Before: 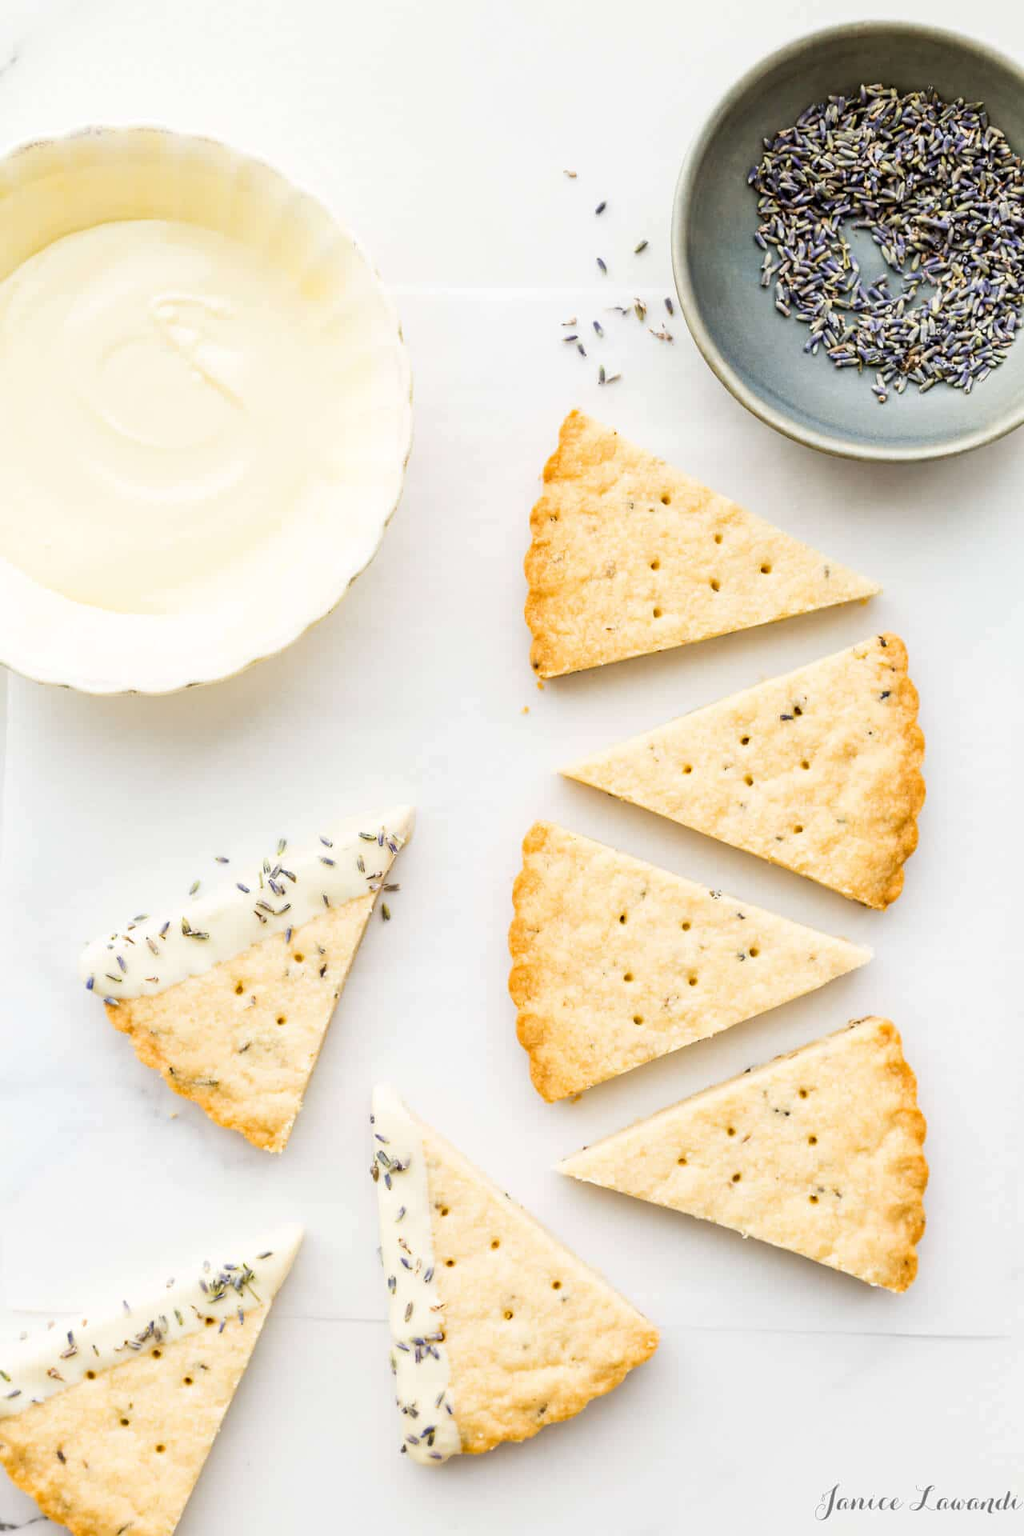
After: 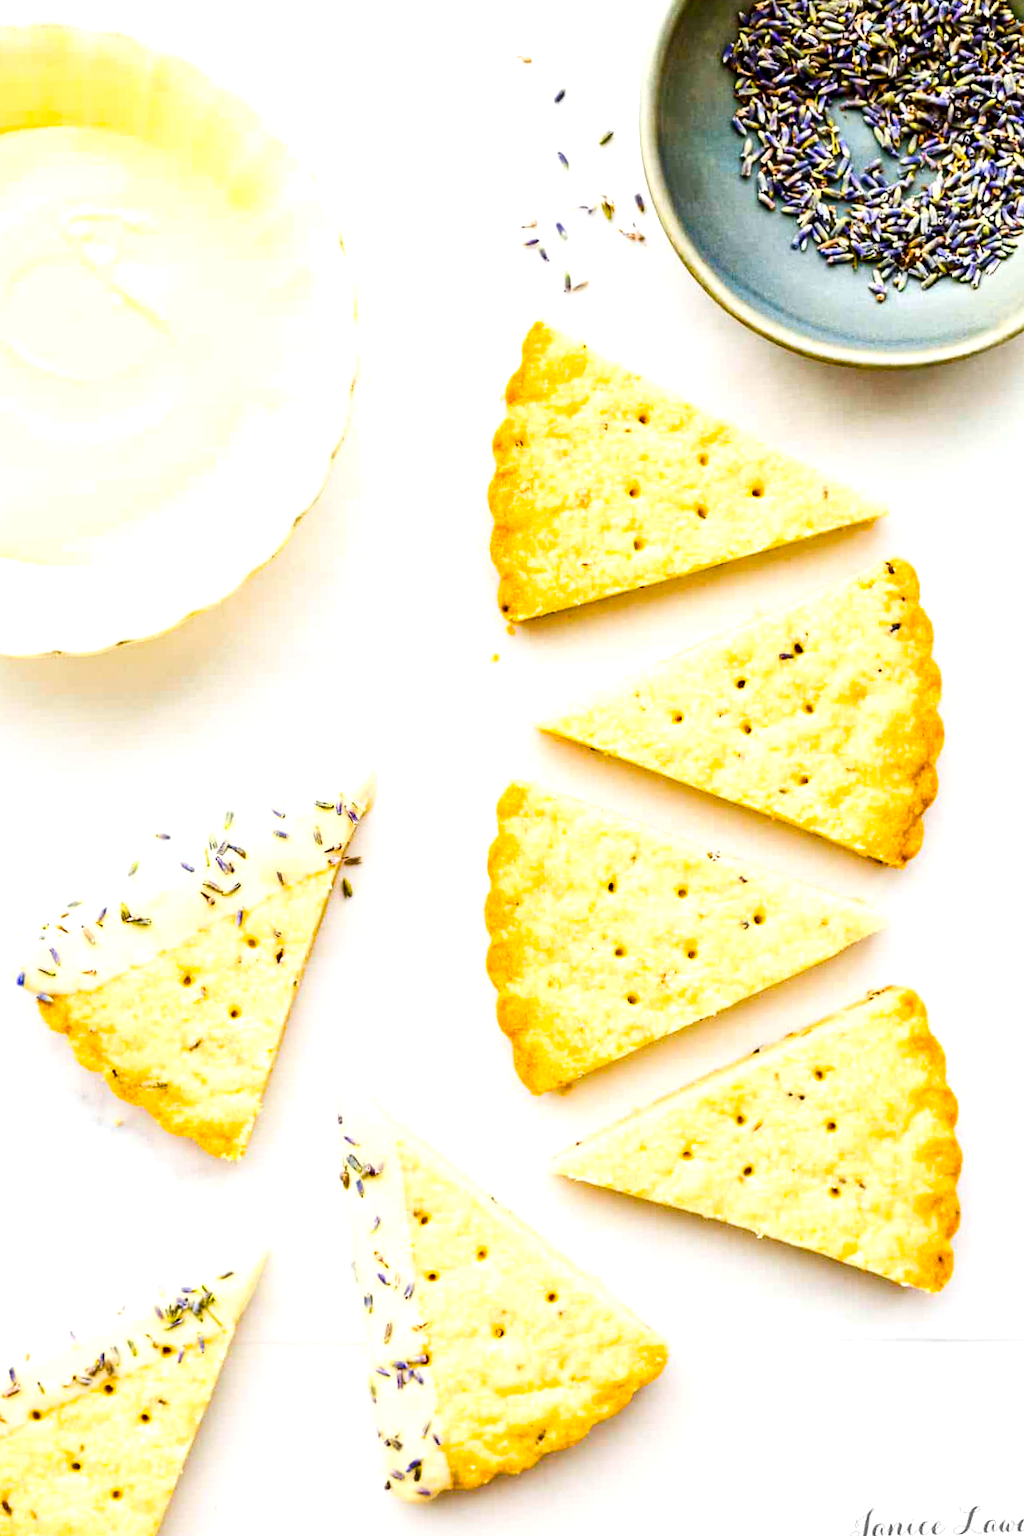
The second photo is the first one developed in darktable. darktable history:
color balance rgb: linear chroma grading › shadows 10%, linear chroma grading › highlights 10%, linear chroma grading › global chroma 15%, linear chroma grading › mid-tones 15%, perceptual saturation grading › global saturation 40%, perceptual saturation grading › highlights -25%, perceptual saturation grading › mid-tones 35%, perceptual saturation grading › shadows 35%, perceptual brilliance grading › global brilliance 11.29%, global vibrance 11.29%
crop and rotate: angle 1.96°, left 5.673%, top 5.673%
contrast brightness saturation: contrast 0.2, brightness -0.11, saturation 0.1
local contrast: highlights 100%, shadows 100%, detail 120%, midtone range 0.2
